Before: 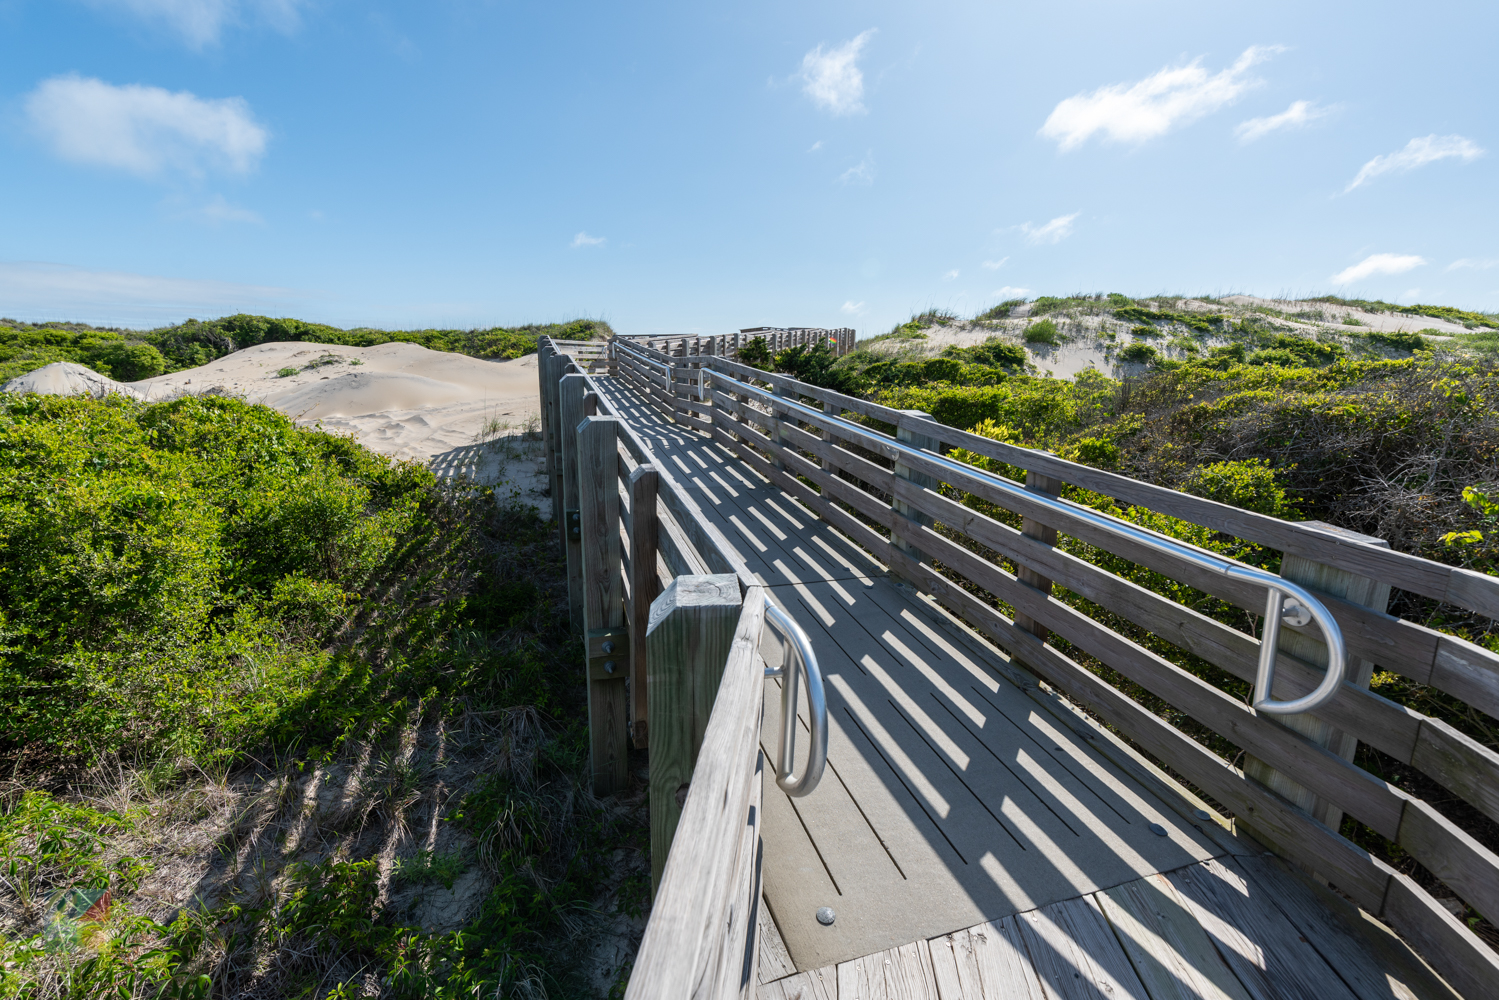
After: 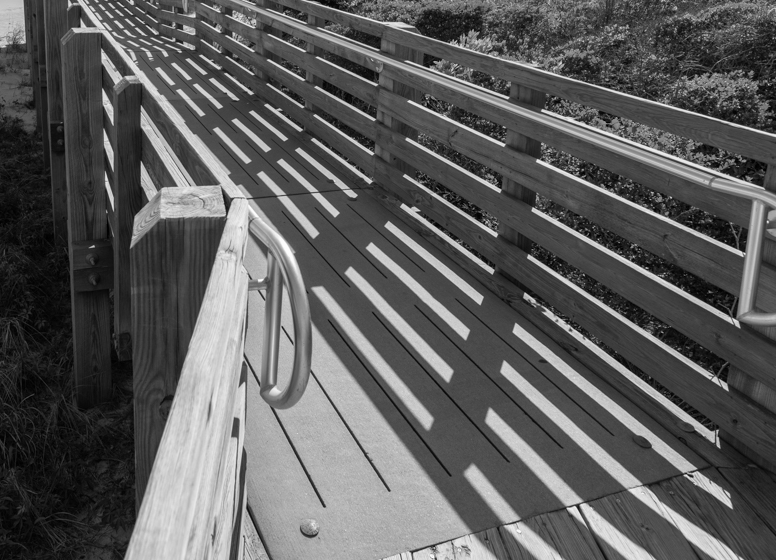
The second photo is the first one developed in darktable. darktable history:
monochrome: a -11.7, b 1.62, size 0.5, highlights 0.38
crop: left 34.479%, top 38.822%, right 13.718%, bottom 5.172%
